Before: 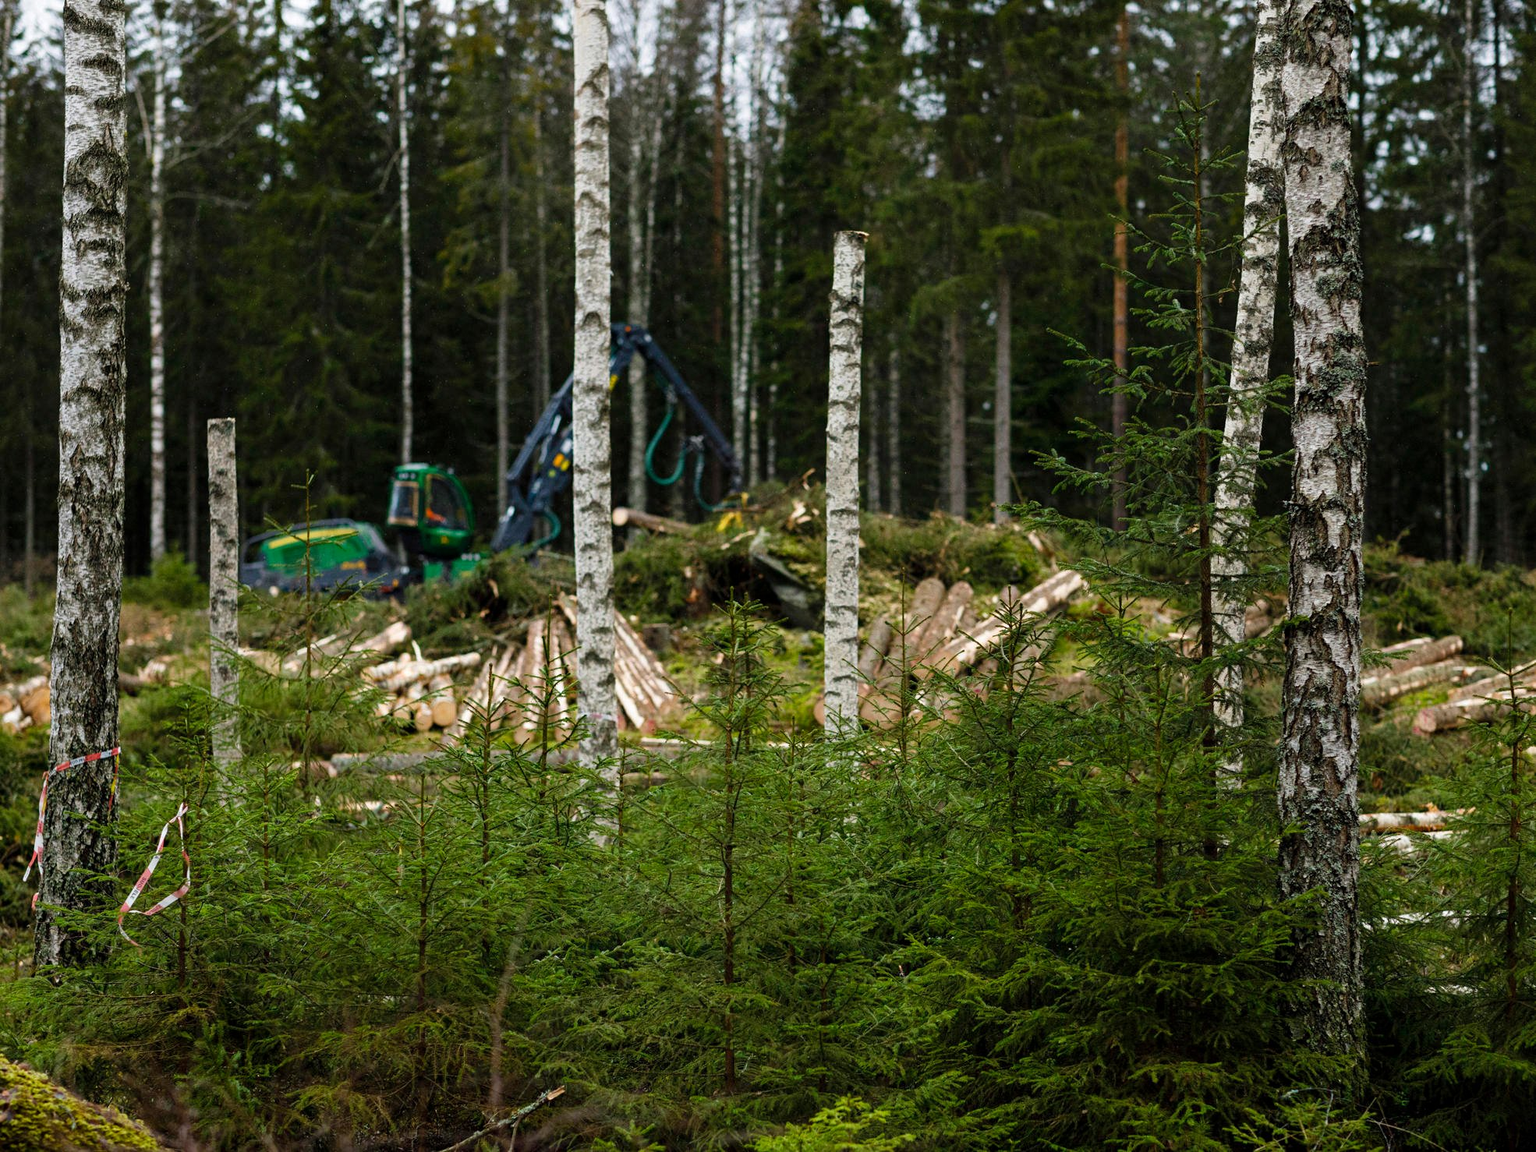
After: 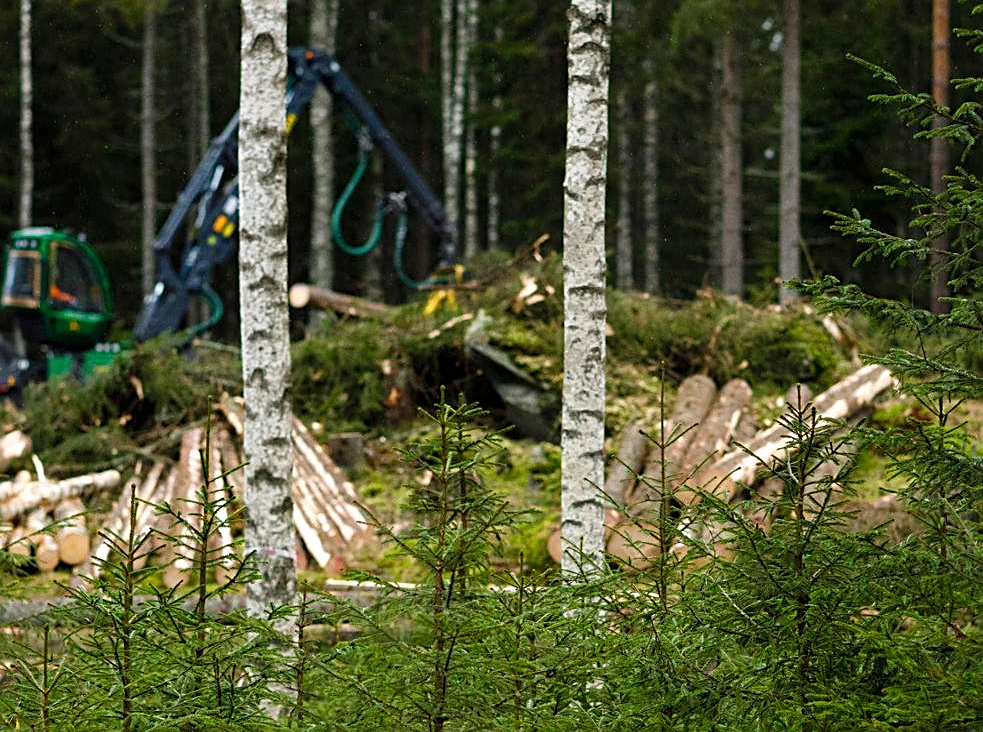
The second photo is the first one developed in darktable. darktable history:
exposure: exposure 0.195 EV, compensate exposure bias true, compensate highlight preservation false
sharpen: on, module defaults
crop: left 25.213%, top 24.888%, right 24.876%, bottom 25.555%
